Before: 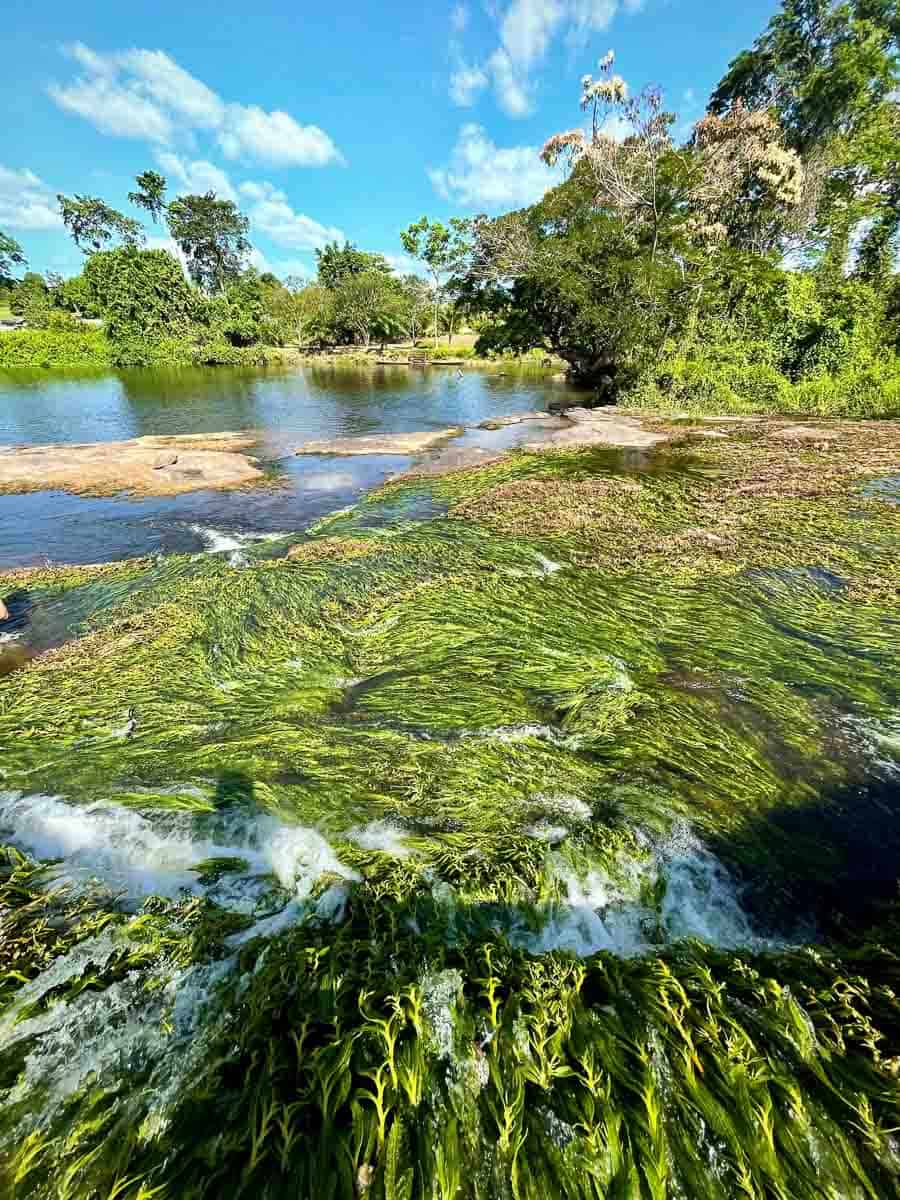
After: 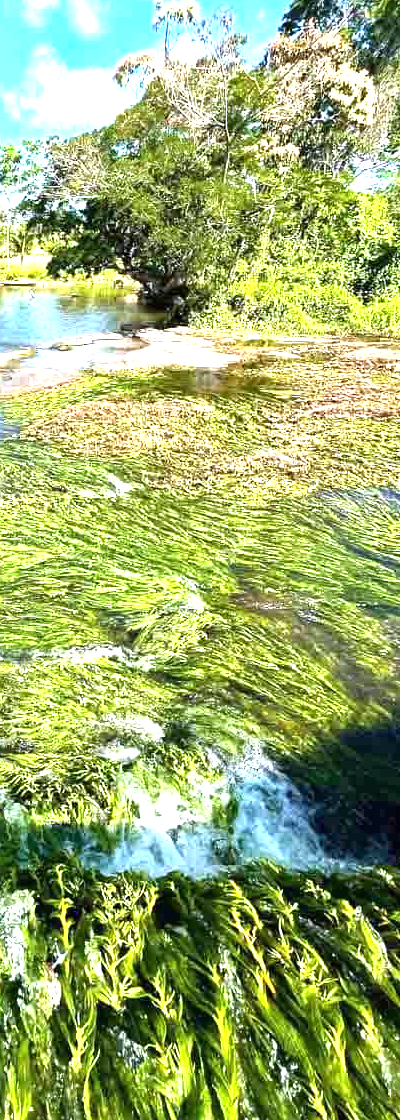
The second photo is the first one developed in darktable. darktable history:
crop: left 47.628%, top 6.643%, right 7.874%
exposure: black level correction 0, exposure 1.3 EV, compensate exposure bias true, compensate highlight preservation false
white balance: red 0.976, blue 1.04
